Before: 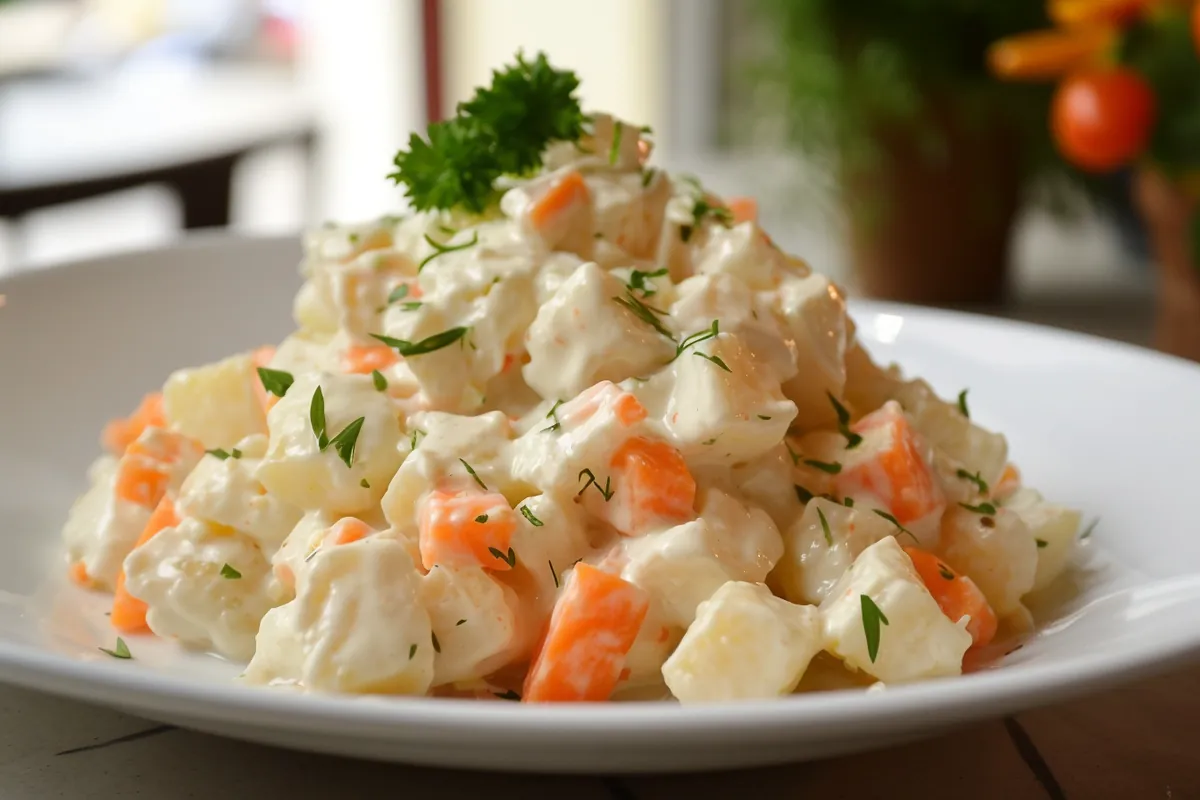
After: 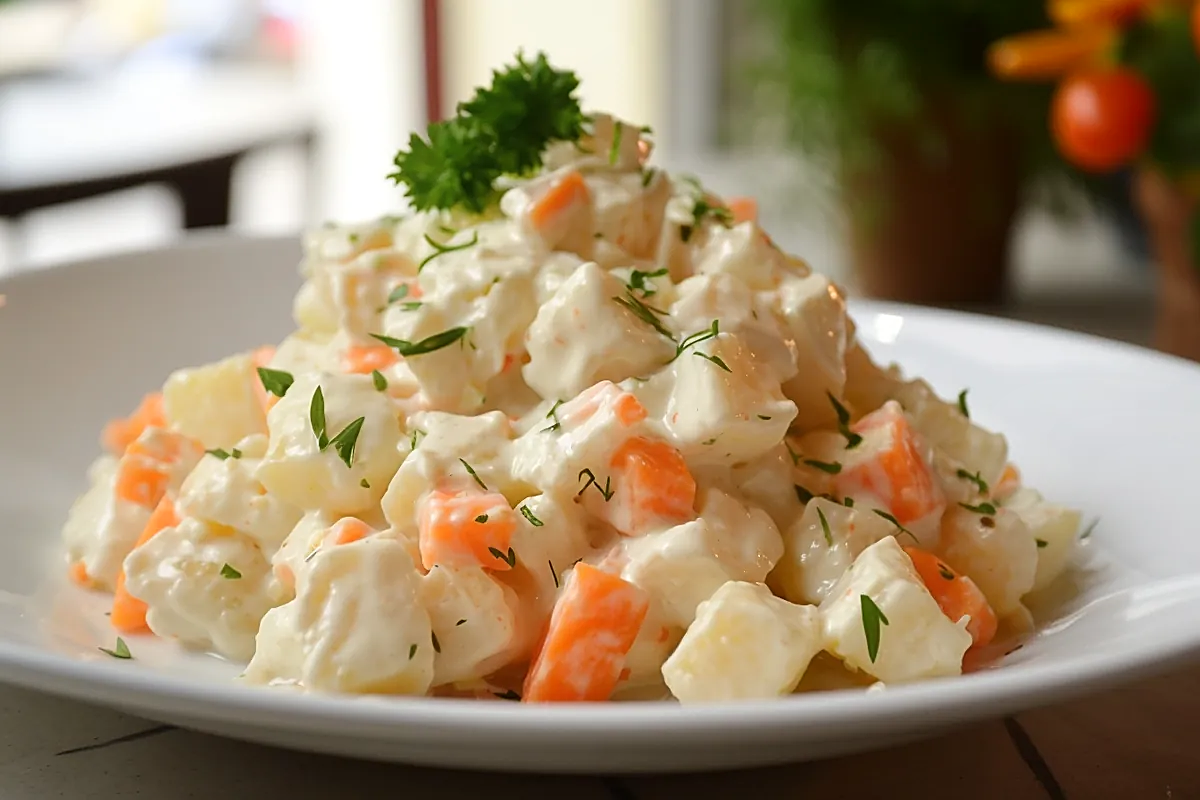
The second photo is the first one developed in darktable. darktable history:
sharpen: on, module defaults
shadows and highlights: radius 93.54, shadows -15.45, white point adjustment 0.23, highlights 33.19, compress 48.5%, soften with gaussian
